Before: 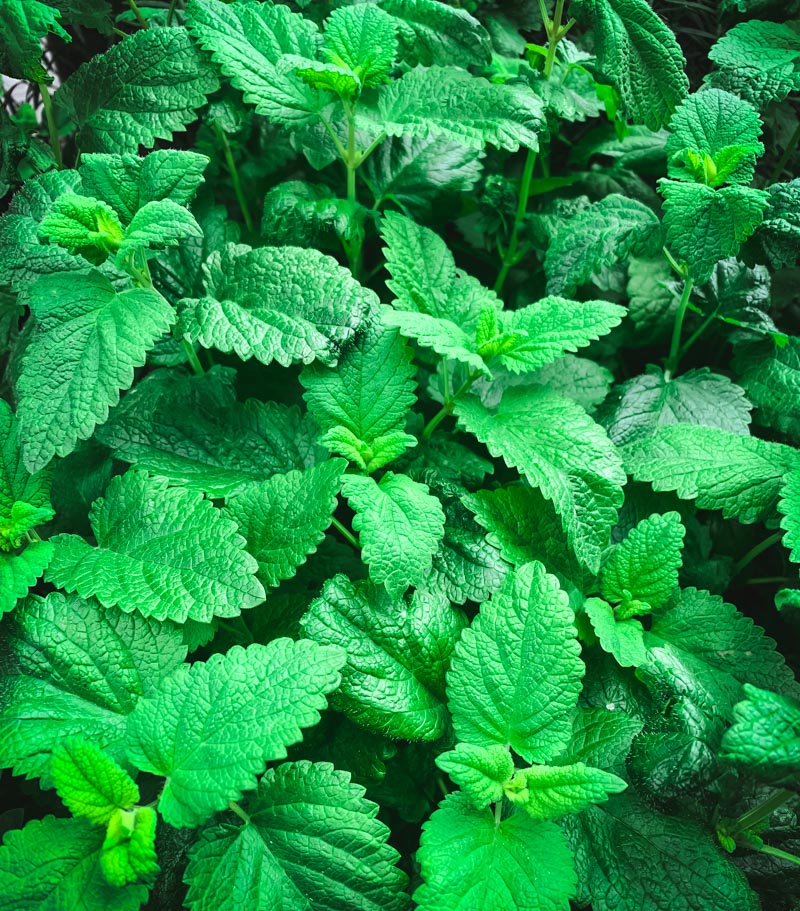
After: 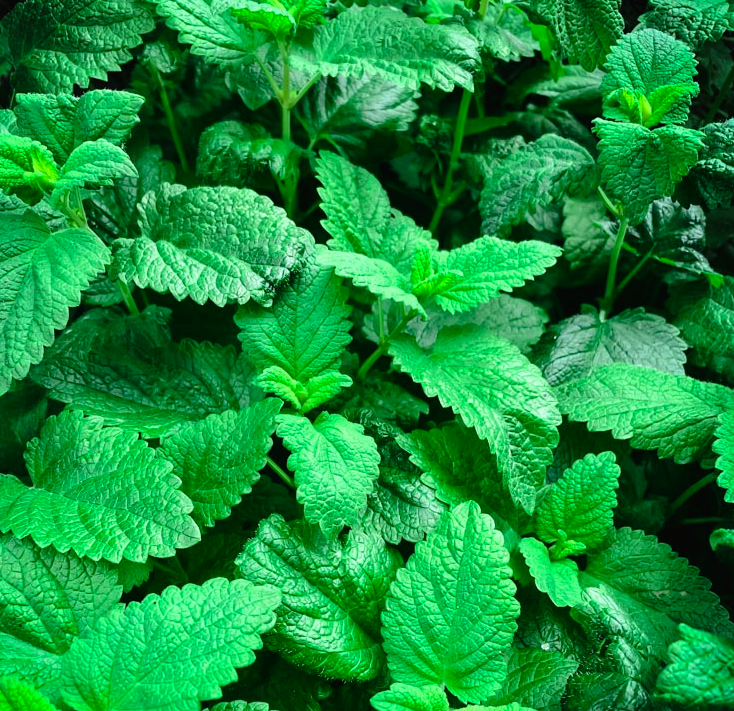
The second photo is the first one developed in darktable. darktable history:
tone curve: curves: ch0 [(0, 0) (0.106, 0.041) (0.256, 0.197) (0.37, 0.336) (0.513, 0.481) (0.667, 0.629) (1, 1)]; ch1 [(0, 0) (0.502, 0.505) (0.553, 0.577) (1, 1)]; ch2 [(0, 0) (0.5, 0.495) (0.56, 0.544) (1, 1)], preserve colors none
crop: left 8.225%, top 6.601%, bottom 15.317%
